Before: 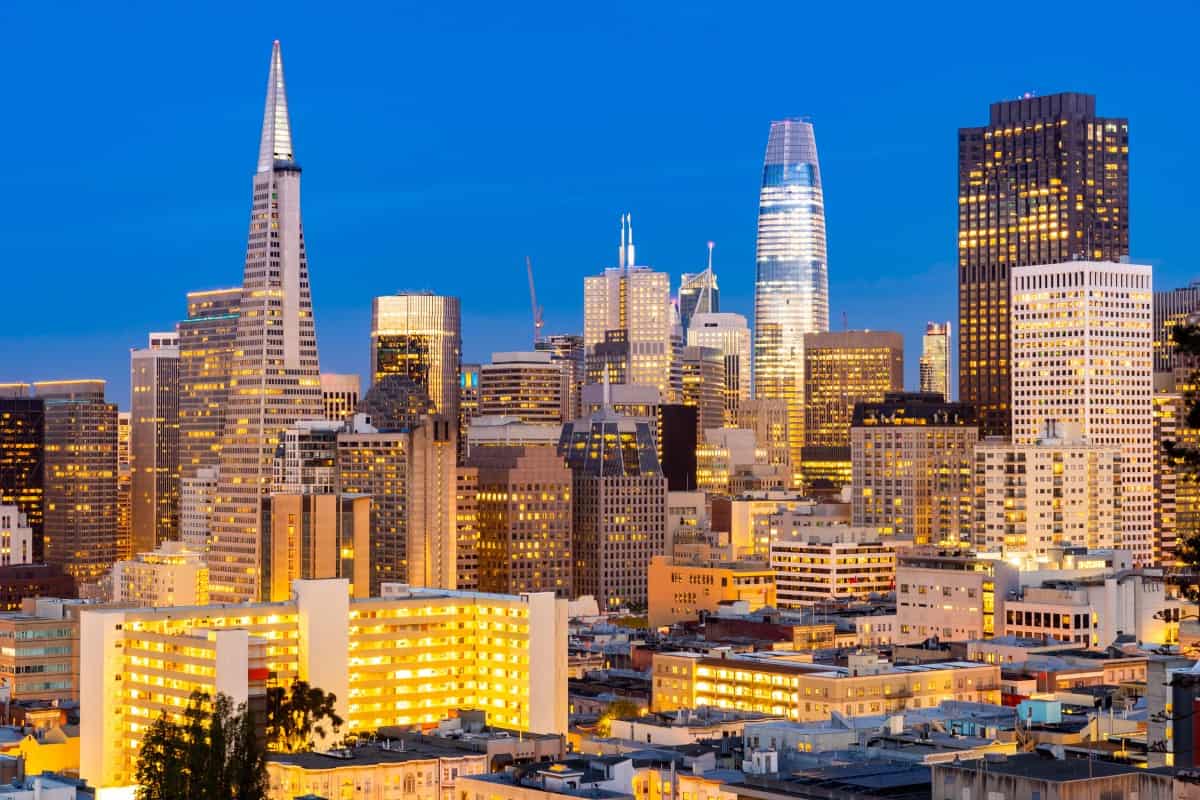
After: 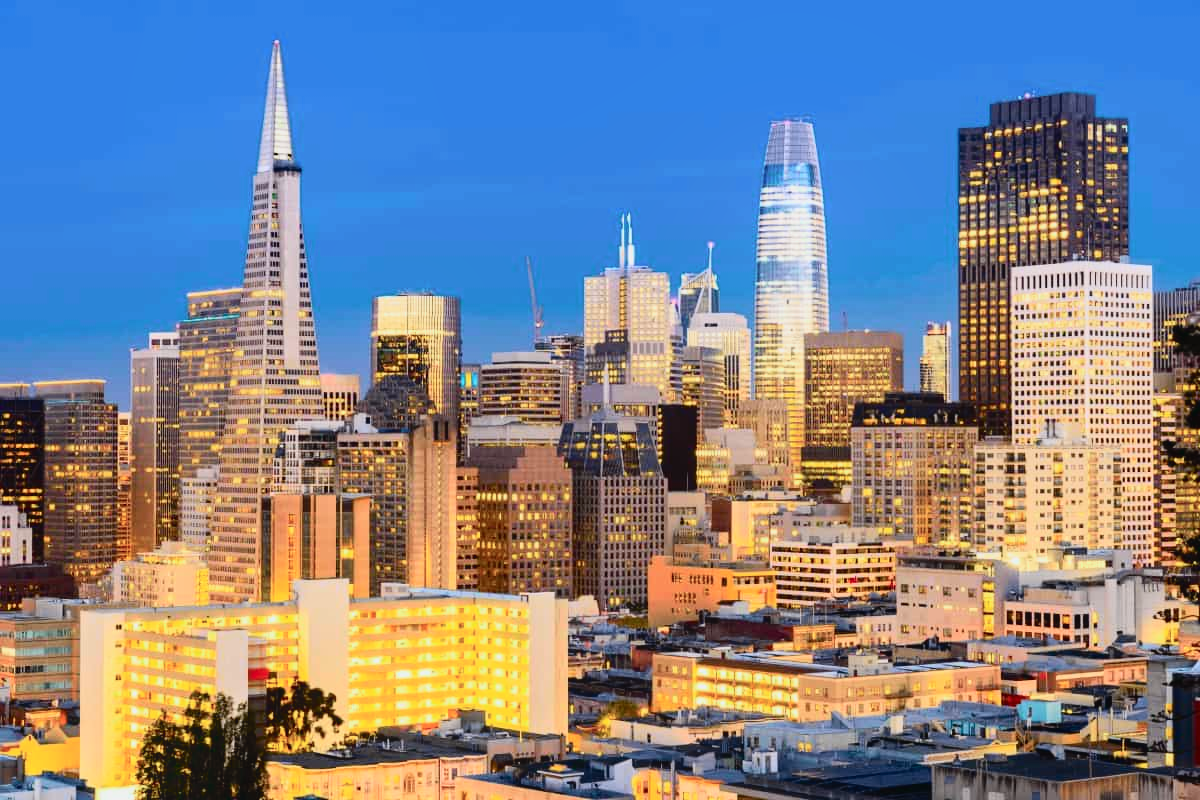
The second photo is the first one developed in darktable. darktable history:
tone curve: curves: ch0 [(0, 0.022) (0.114, 0.096) (0.282, 0.299) (0.456, 0.51) (0.613, 0.693) (0.786, 0.843) (0.999, 0.949)]; ch1 [(0, 0) (0.384, 0.365) (0.463, 0.447) (0.486, 0.474) (0.503, 0.5) (0.535, 0.522) (0.555, 0.546) (0.593, 0.599) (0.755, 0.793) (1, 1)]; ch2 [(0, 0) (0.369, 0.375) (0.449, 0.434) (0.501, 0.5) (0.528, 0.517) (0.561, 0.57) (0.612, 0.631) (0.668, 0.659) (1, 1)], color space Lab, independent channels, preserve colors none
bloom: size 15%, threshold 97%, strength 7%
exposure: exposure 0 EV, compensate highlight preservation false
